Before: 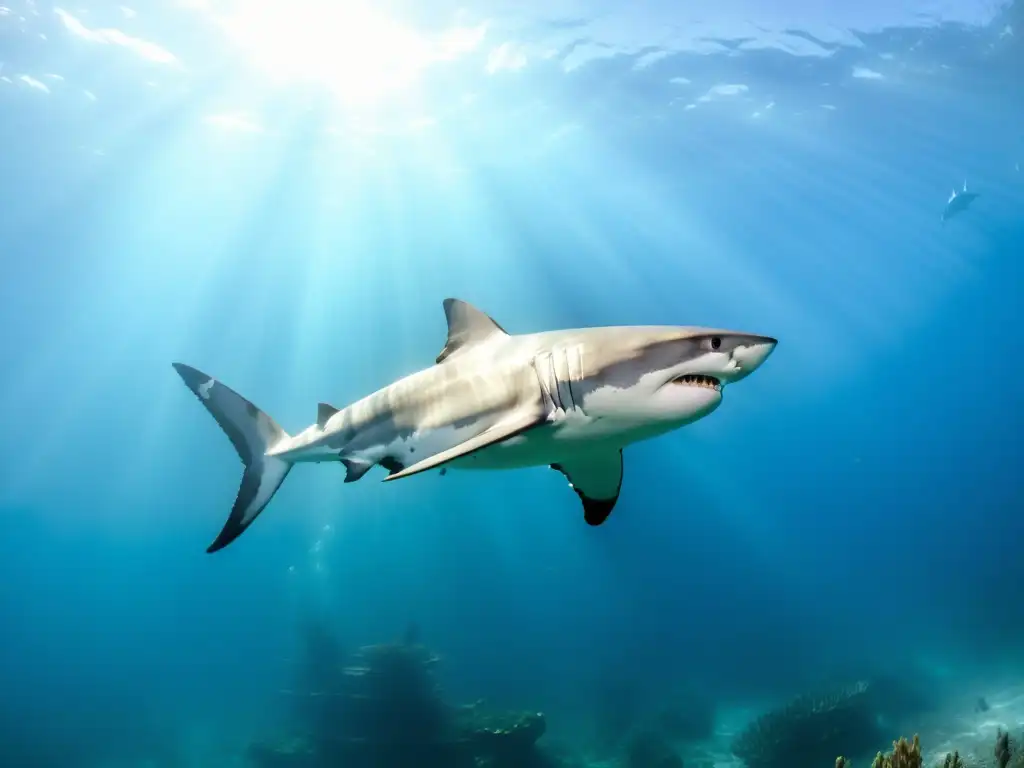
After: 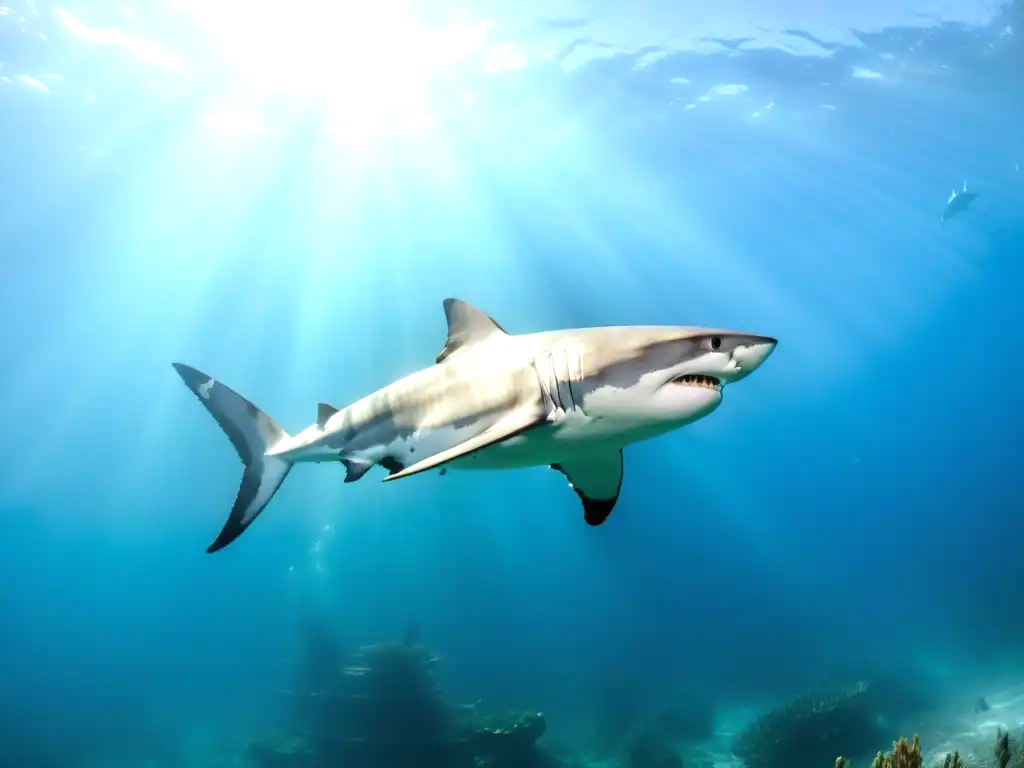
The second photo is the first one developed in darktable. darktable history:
exposure: black level correction 0, exposure 0.302 EV, compensate highlight preservation false
